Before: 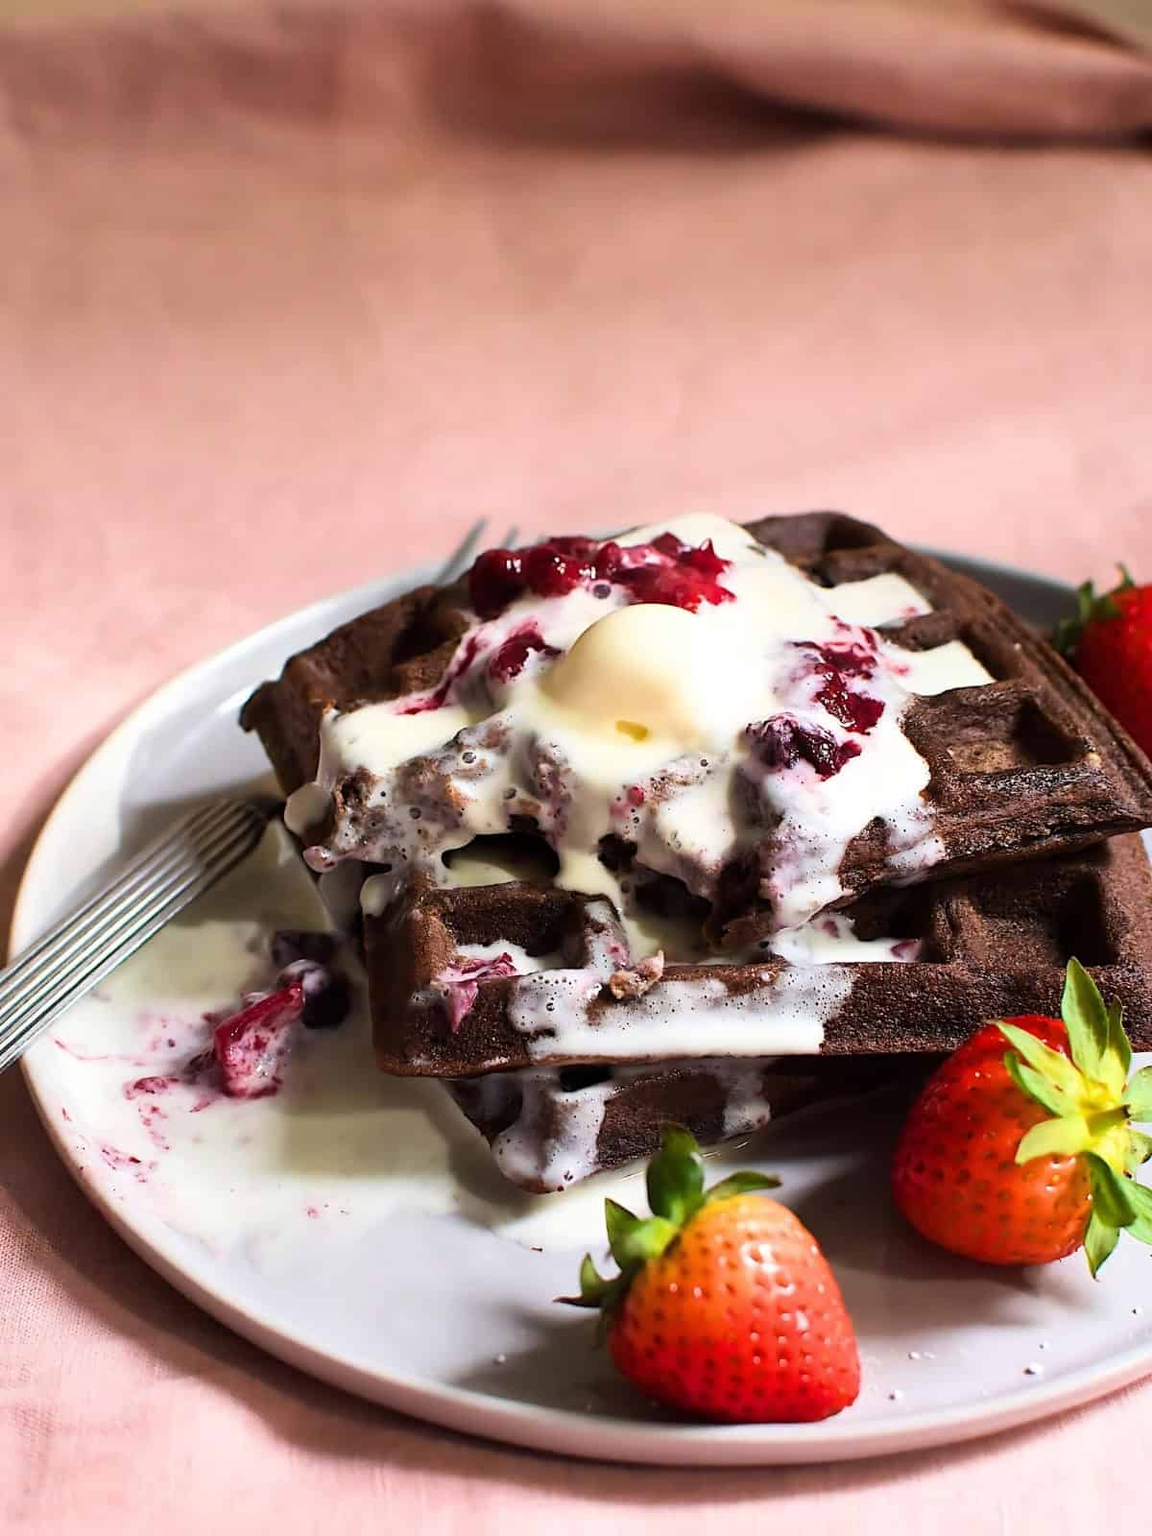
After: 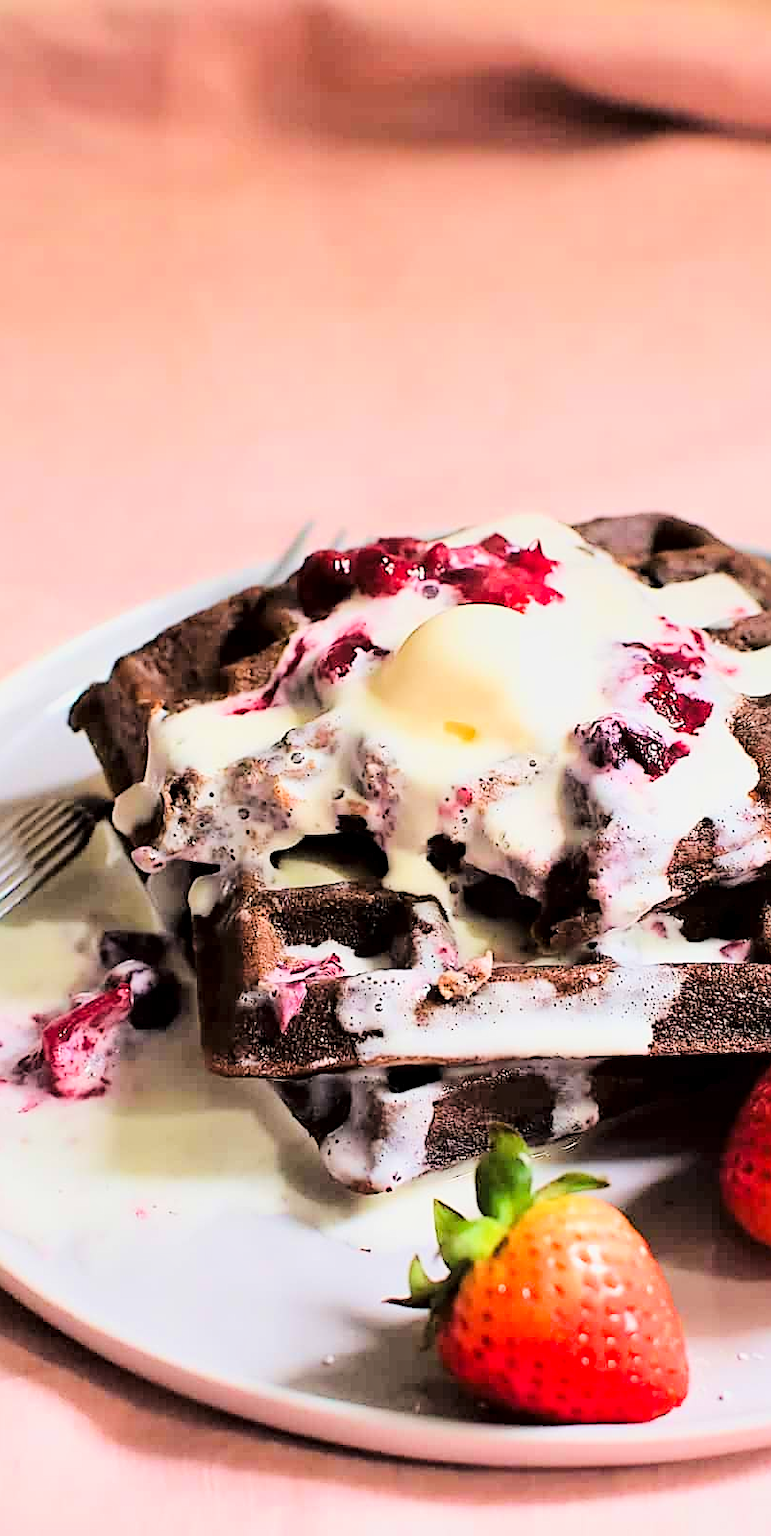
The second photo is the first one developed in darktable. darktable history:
sharpen: on, module defaults
local contrast: highlights 106%, shadows 102%, detail 119%, midtone range 0.2
exposure: black level correction 0, exposure 0.95 EV, compensate highlight preservation false
tone curve: curves: ch0 [(0, 0) (0.003, 0.019) (0.011, 0.021) (0.025, 0.023) (0.044, 0.026) (0.069, 0.037) (0.1, 0.059) (0.136, 0.088) (0.177, 0.138) (0.224, 0.199) (0.277, 0.279) (0.335, 0.376) (0.399, 0.481) (0.468, 0.581) (0.543, 0.658) (0.623, 0.735) (0.709, 0.8) (0.801, 0.861) (0.898, 0.928) (1, 1)], color space Lab, linked channels, preserve colors none
crop and rotate: left 14.983%, right 18.097%
filmic rgb: black relative exposure -8.75 EV, white relative exposure 4.98 EV, threshold 2.95 EV, target black luminance 0%, hardness 3.79, latitude 66.32%, contrast 0.83, shadows ↔ highlights balance 19.78%, color science v6 (2022), enable highlight reconstruction true
